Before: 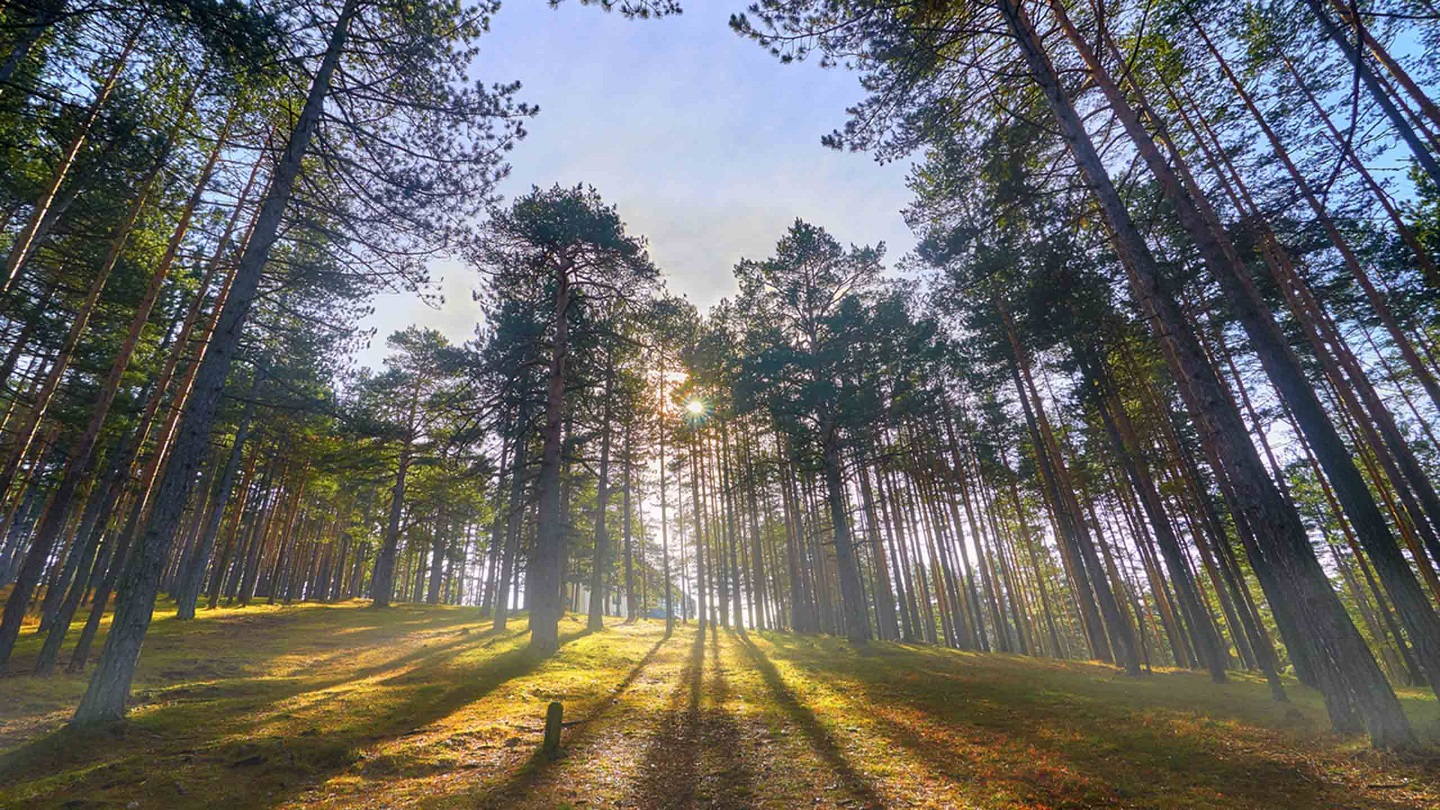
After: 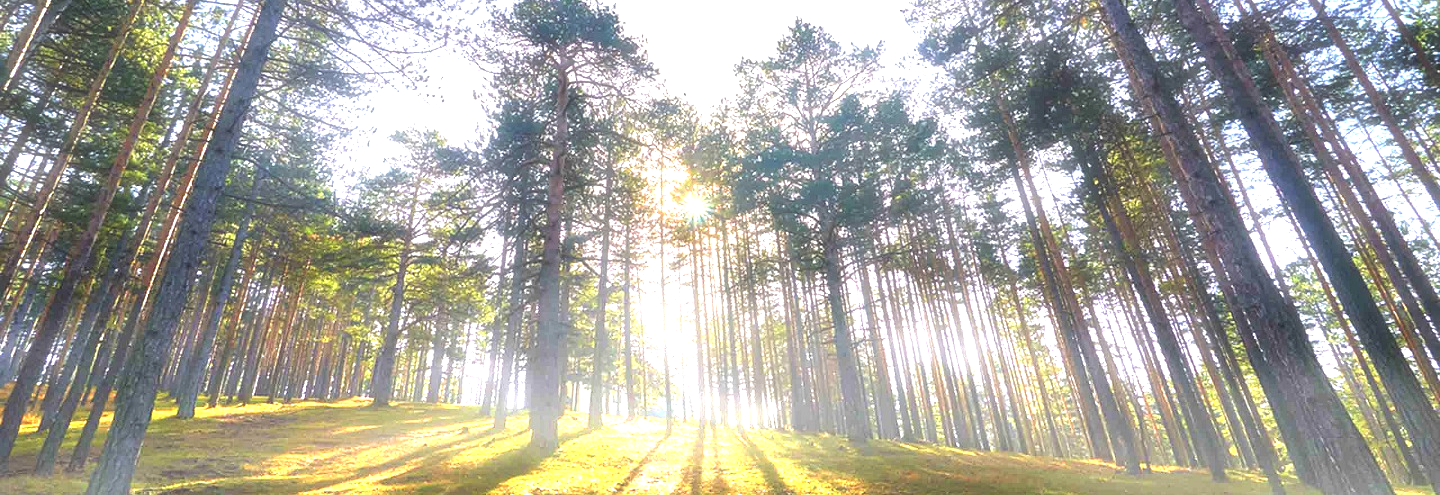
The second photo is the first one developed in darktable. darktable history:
haze removal: strength -0.102, compatibility mode true, adaptive false
crop and rotate: top 24.845%, bottom 14.033%
exposure: black level correction 0, exposure 1.599 EV, compensate highlight preservation false
tone equalizer: edges refinement/feathering 500, mask exposure compensation -1.57 EV, preserve details no
